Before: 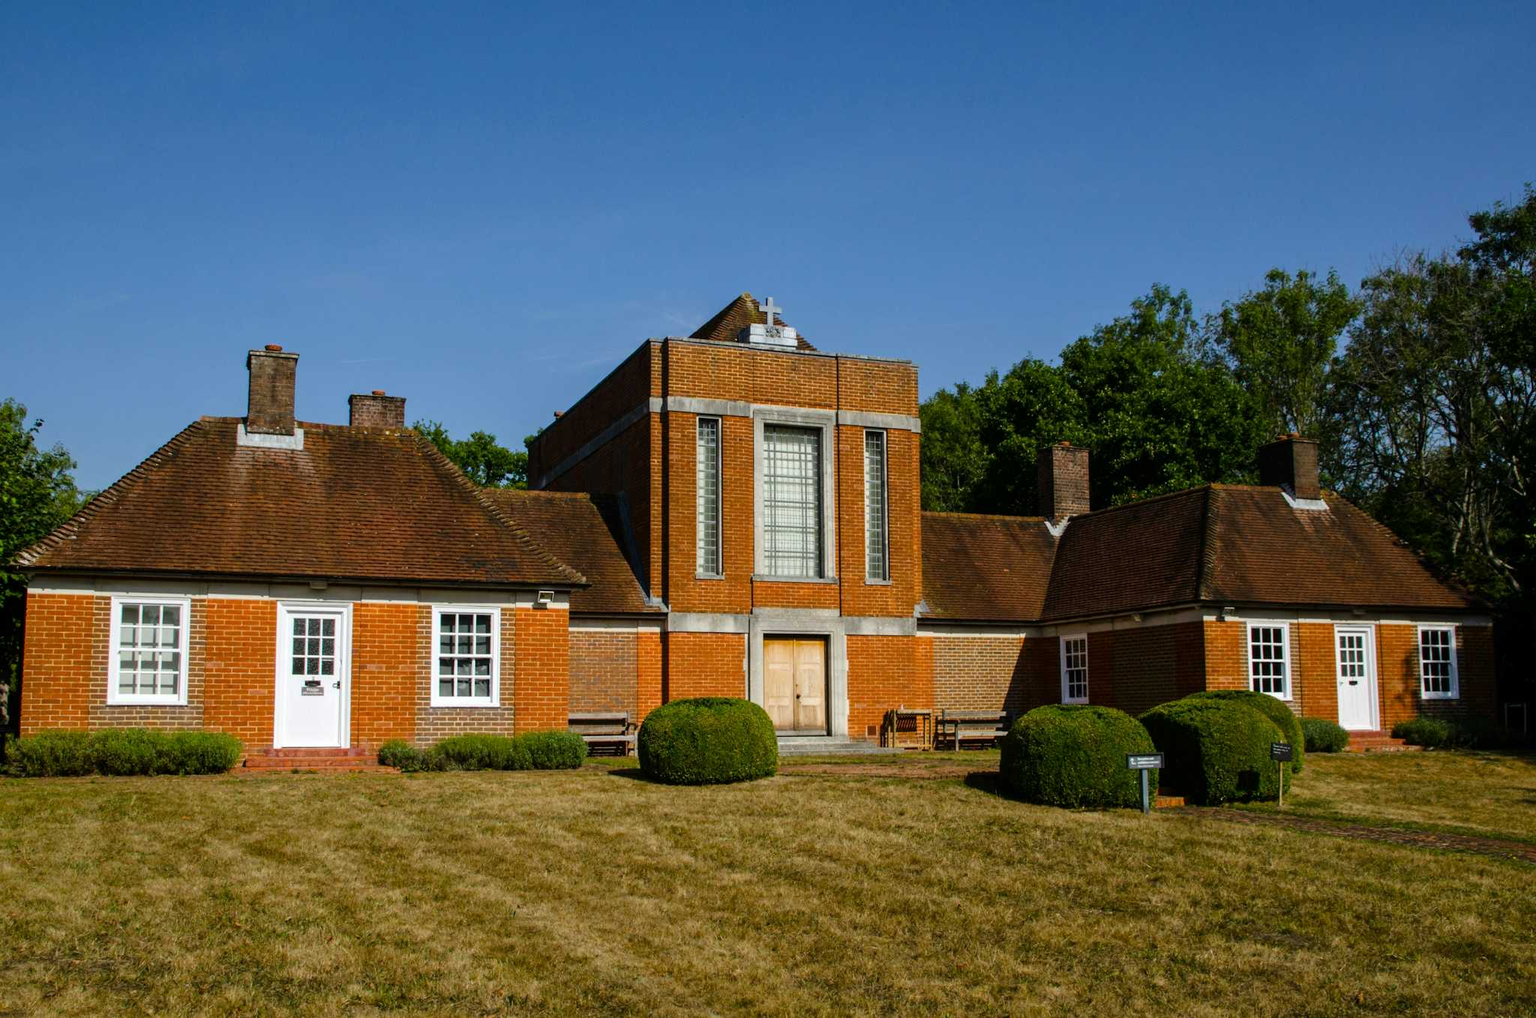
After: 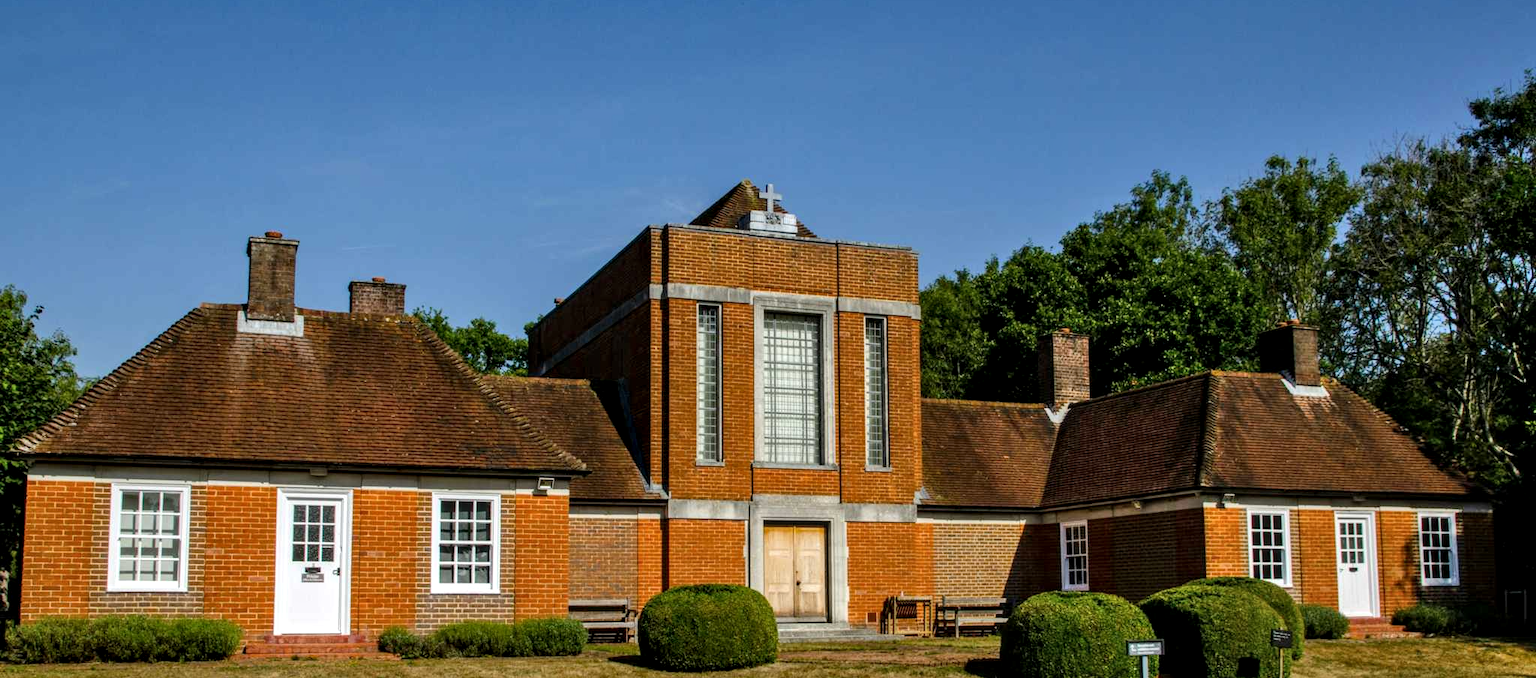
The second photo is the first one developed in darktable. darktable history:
crop: top 11.141%, bottom 22.172%
local contrast: detail 130%
shadows and highlights: soften with gaussian
